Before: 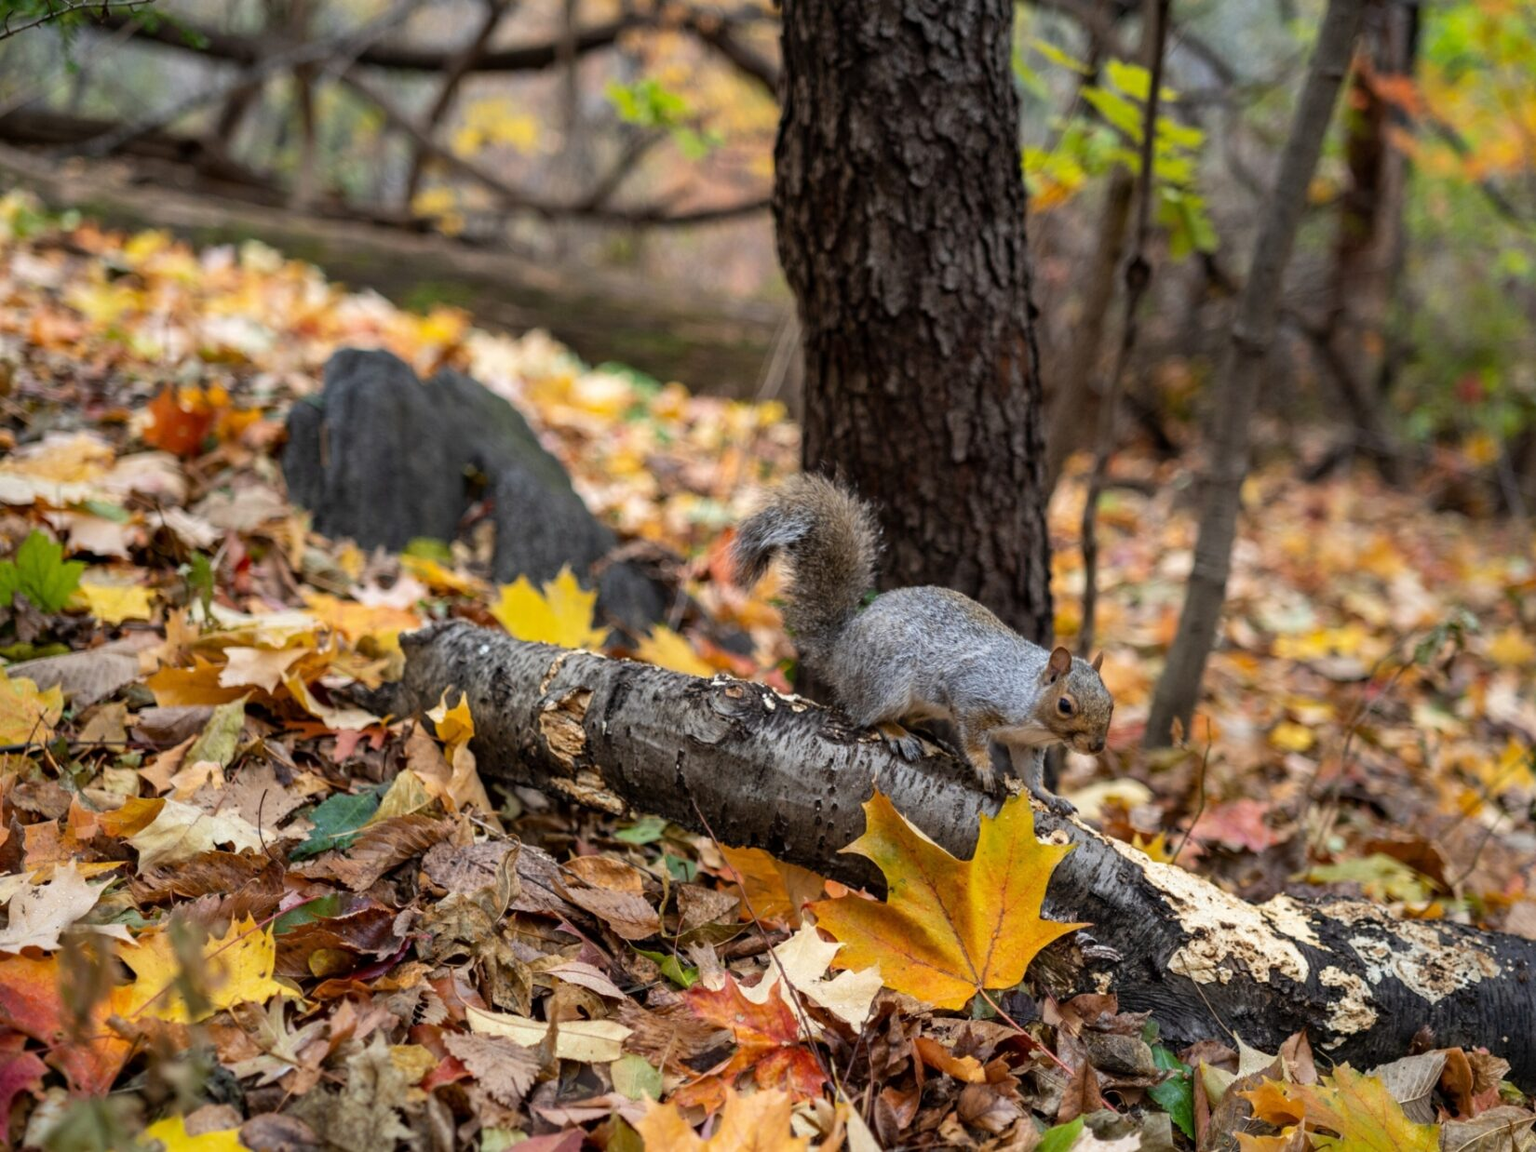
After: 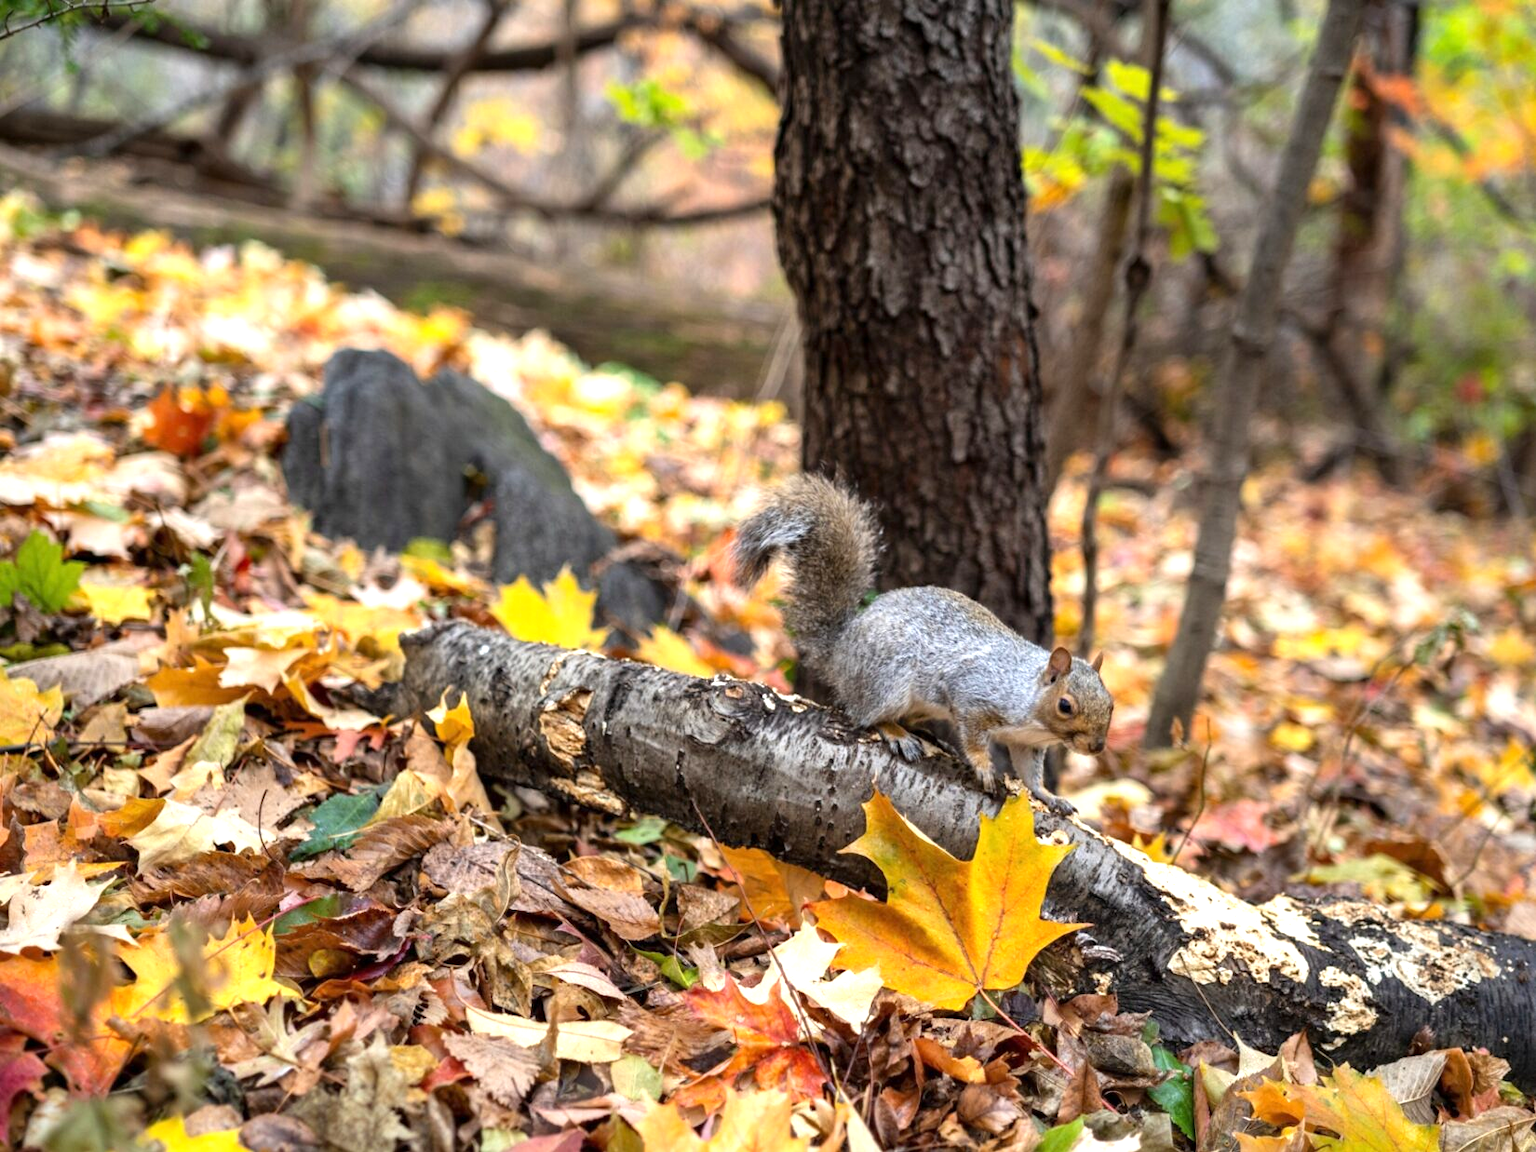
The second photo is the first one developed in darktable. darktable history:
exposure: exposure 0.802 EV, compensate exposure bias true, compensate highlight preservation false
